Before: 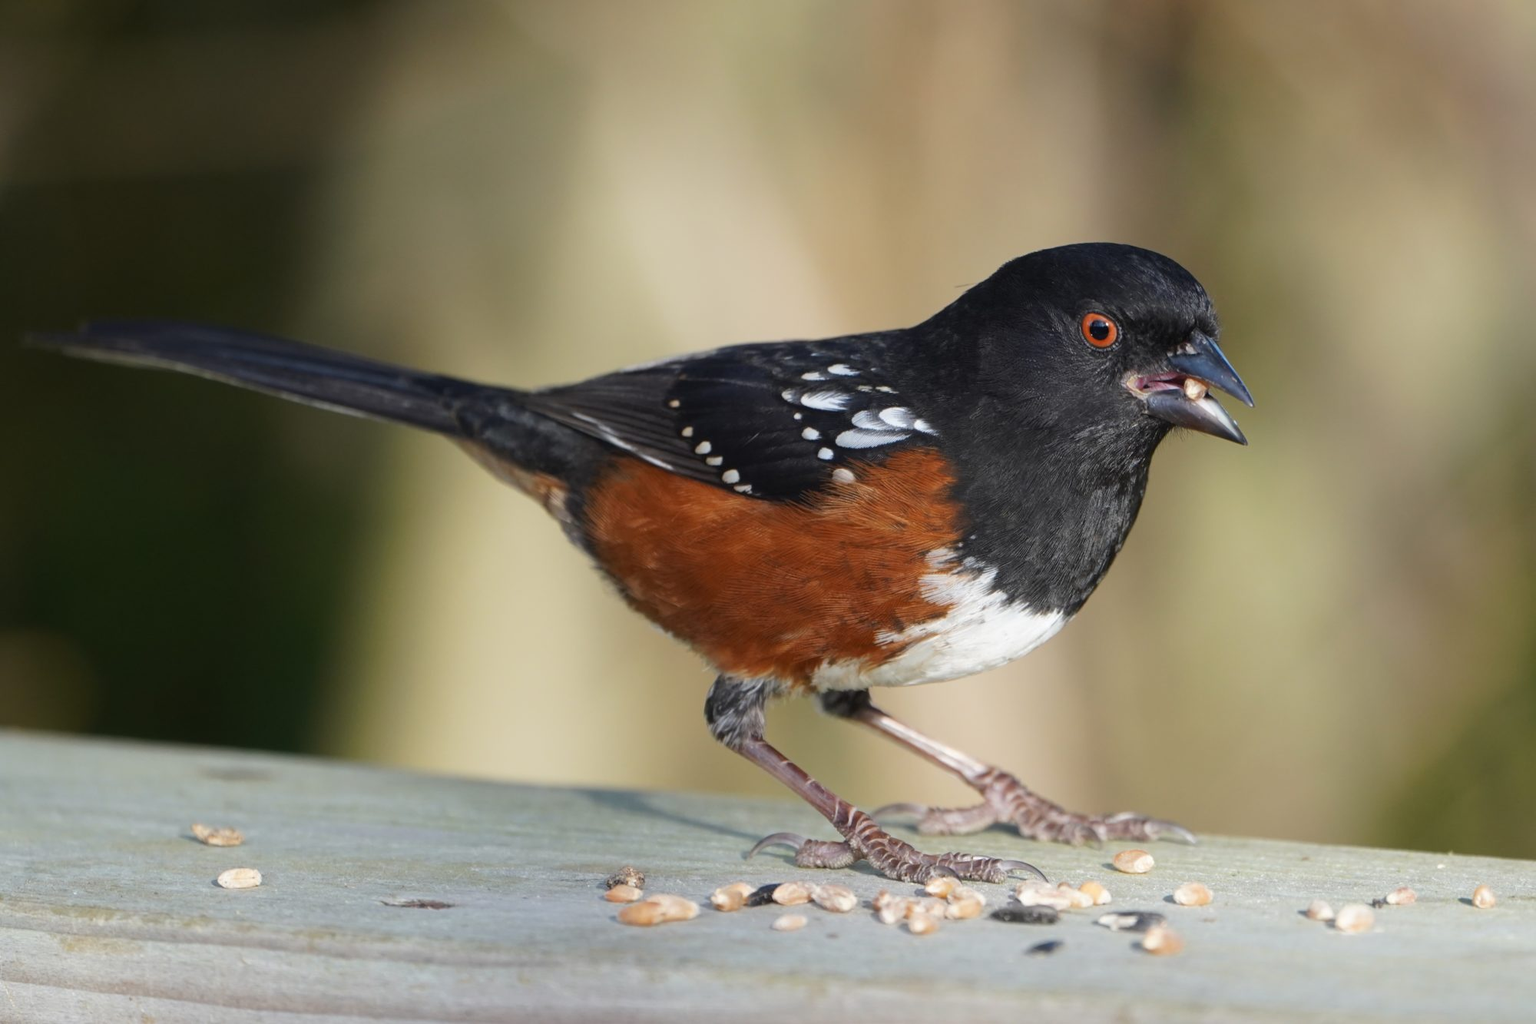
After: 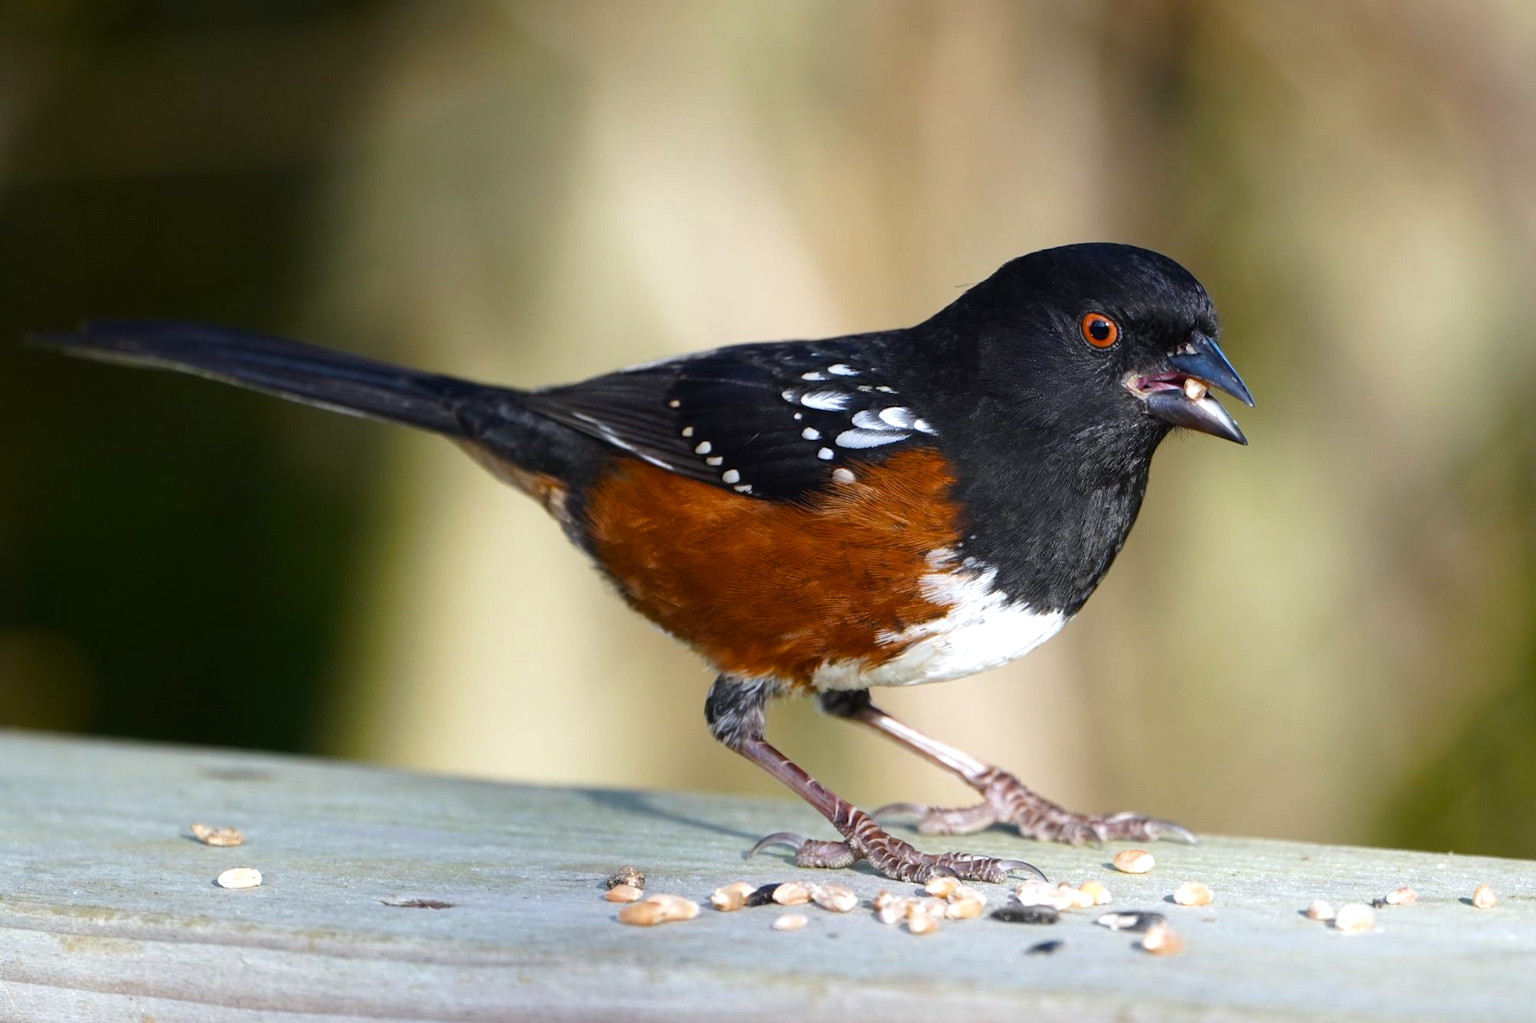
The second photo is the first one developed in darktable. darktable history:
tone equalizer: on, module defaults
white balance: red 0.983, blue 1.036
color balance rgb: shadows lift › luminance -20%, power › hue 72.24°, highlights gain › luminance 15%, global offset › hue 171.6°, perceptual saturation grading › global saturation 14.09%, perceptual saturation grading › highlights -25%, perceptual saturation grading › shadows 25%, global vibrance 25%, contrast 10%
